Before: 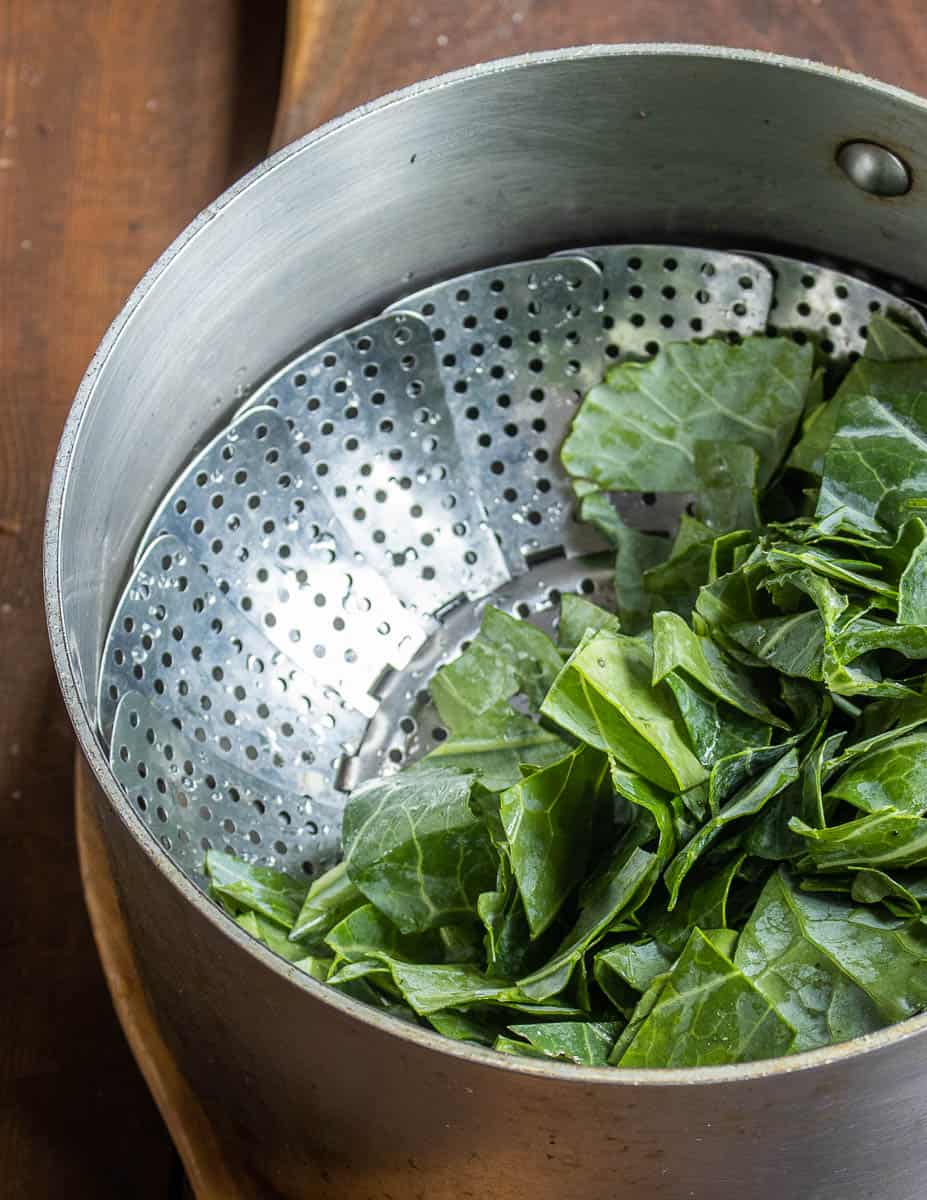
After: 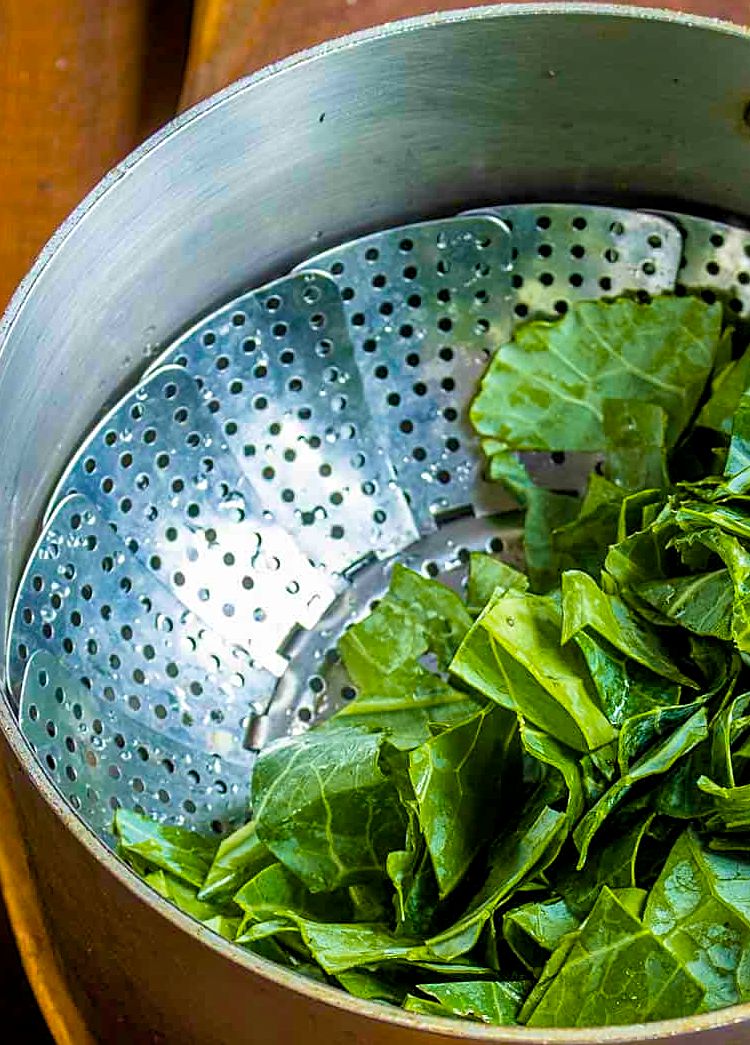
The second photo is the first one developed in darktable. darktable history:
shadows and highlights: soften with gaussian
sharpen: on, module defaults
color balance rgb: global offset › luminance -0.272%, global offset › hue 263.04°, linear chroma grading › global chroma 20.164%, perceptual saturation grading › global saturation 36.346%, perceptual saturation grading › shadows 35.077%
crop: left 9.921%, top 3.49%, right 9.16%, bottom 9.396%
velvia: strength 44.31%
